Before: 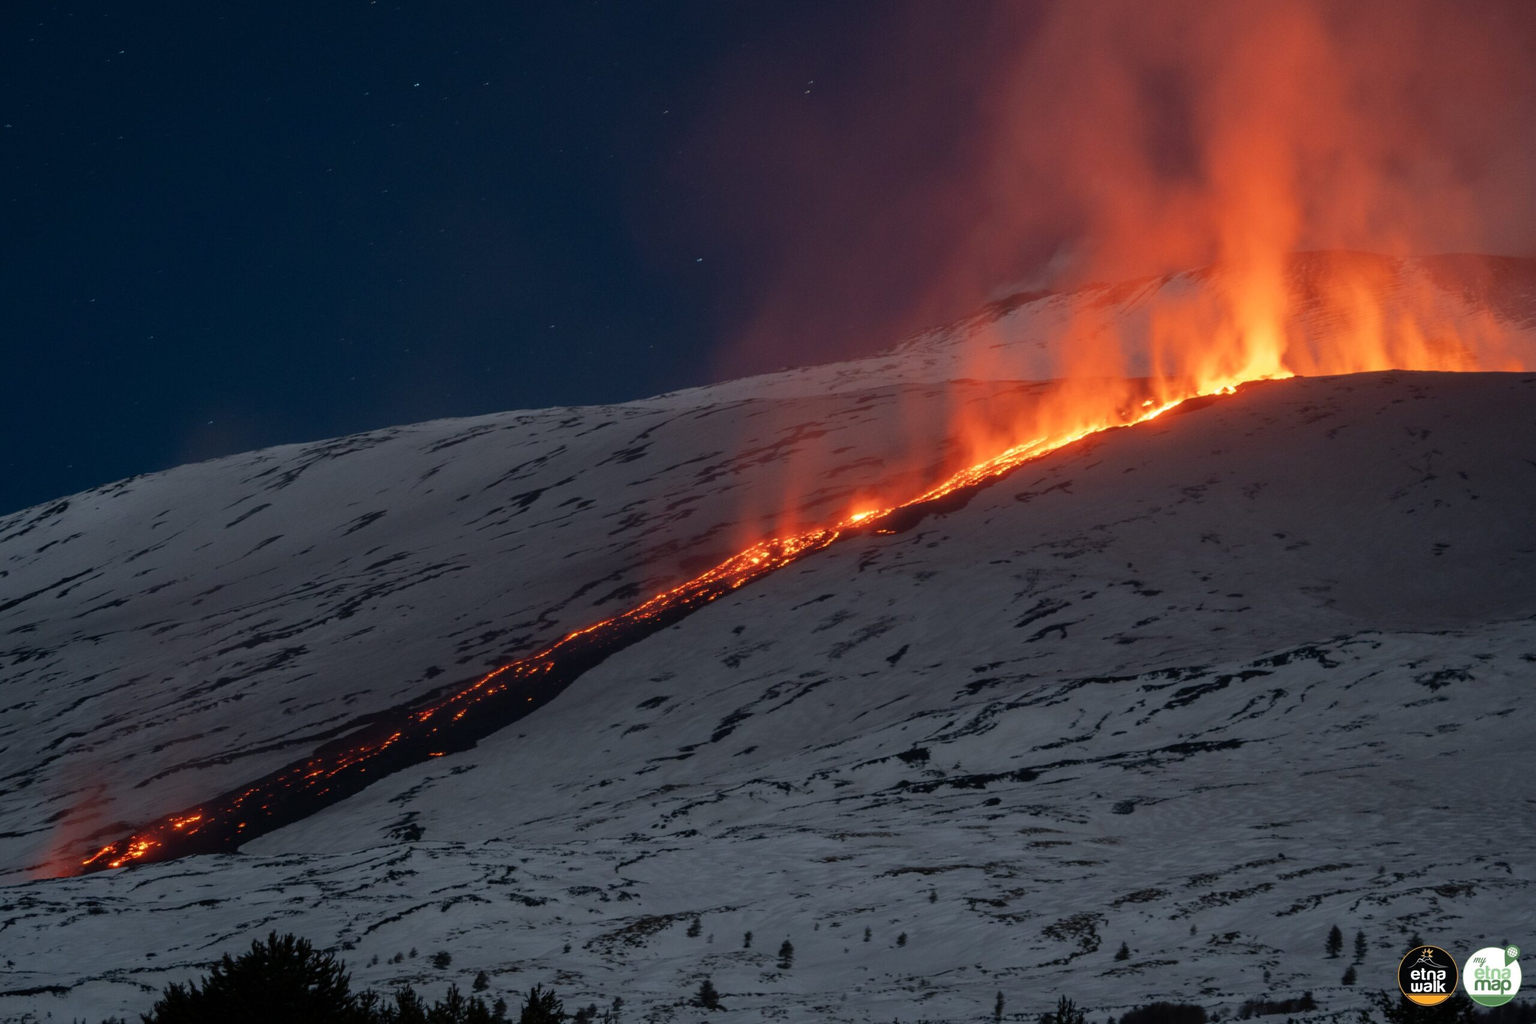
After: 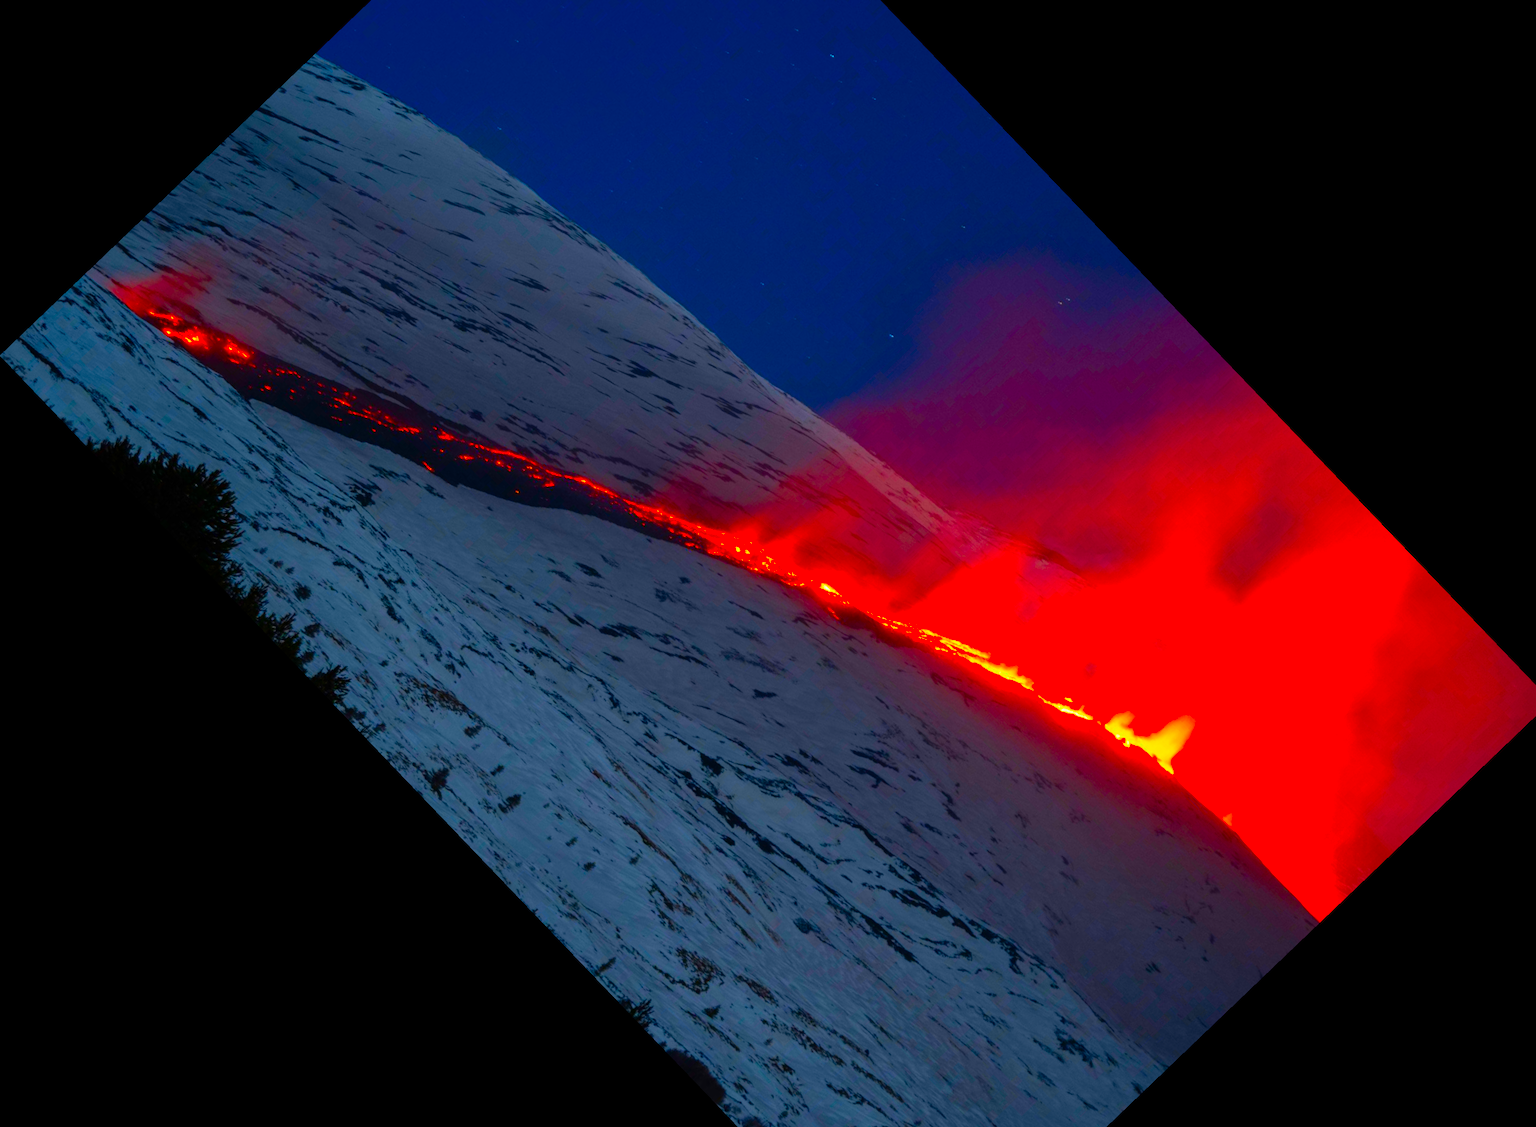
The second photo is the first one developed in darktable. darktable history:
color correction: saturation 3
contrast brightness saturation: saturation 0.13
crop and rotate: angle -46.26°, top 16.234%, right 0.912%, bottom 11.704%
